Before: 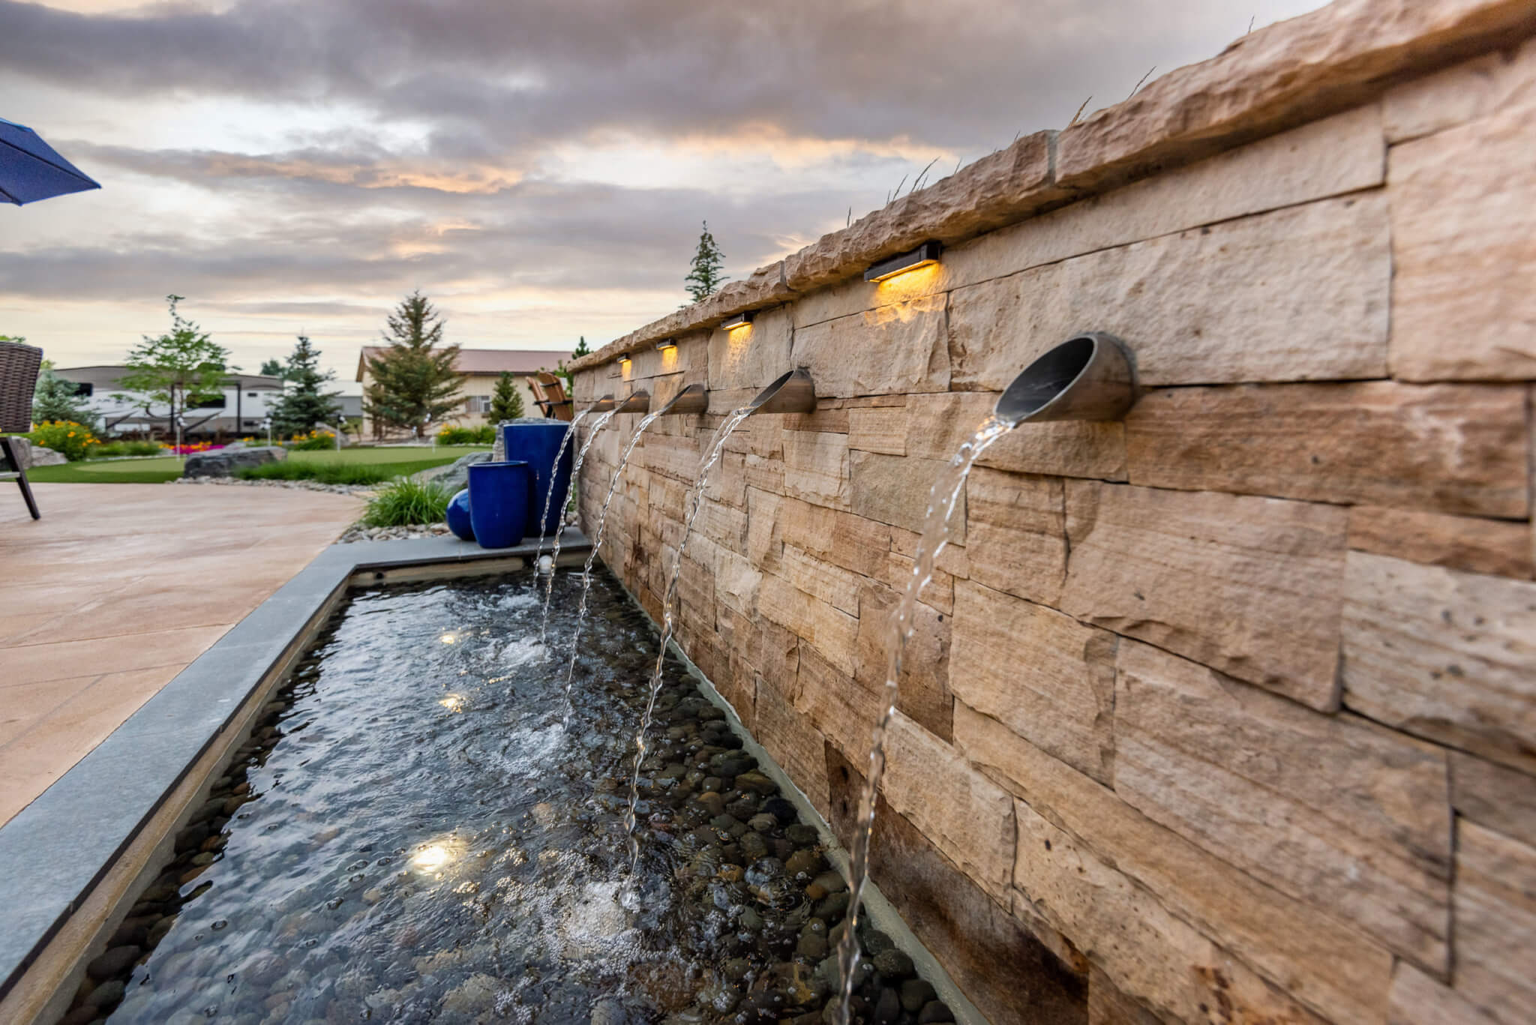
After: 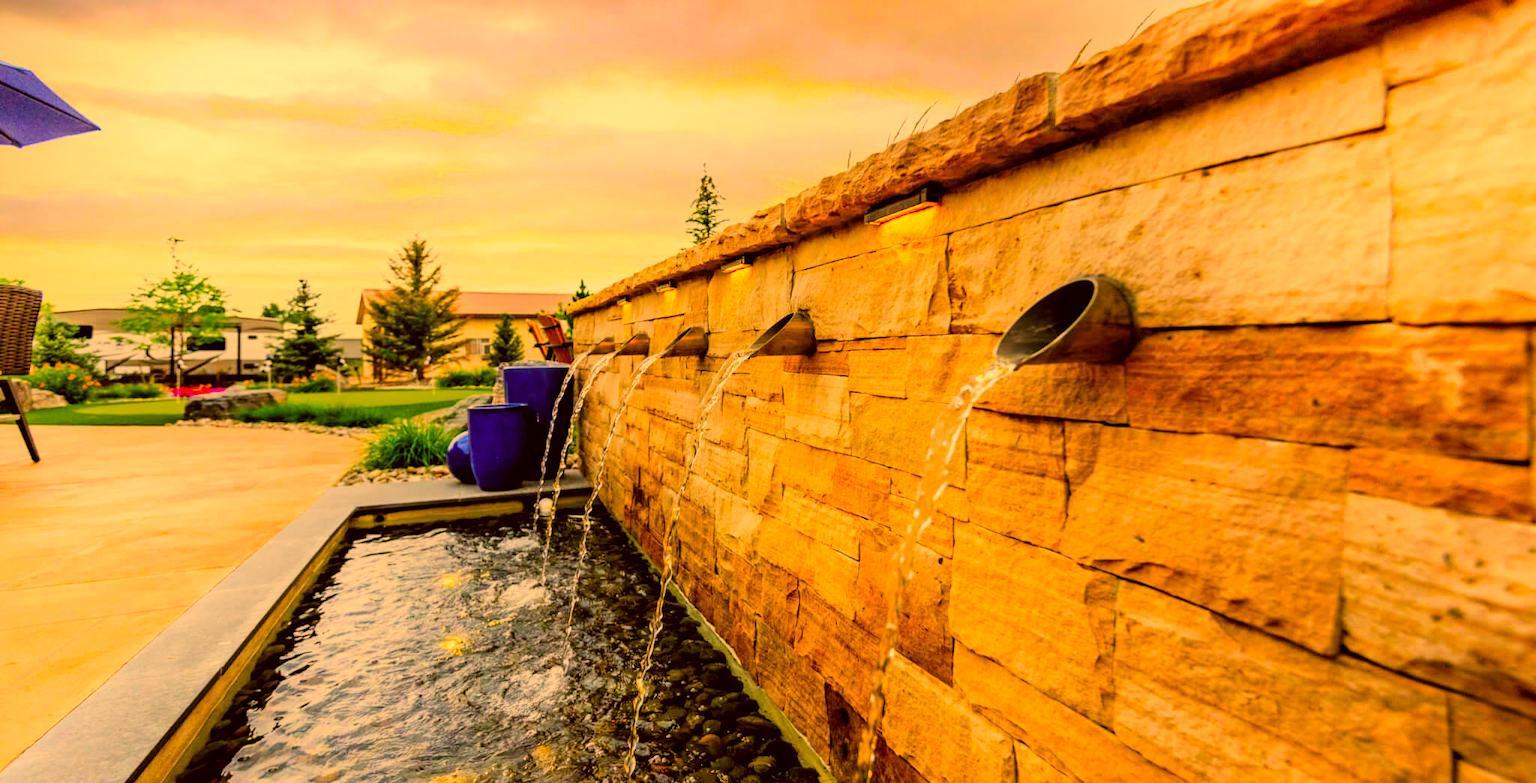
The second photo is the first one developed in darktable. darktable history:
local contrast: highlights 104%, shadows 102%, detail 120%, midtone range 0.2
shadows and highlights: highlights 68.94, soften with gaussian
exposure: black level correction 0, exposure 0.399 EV, compensate highlight preservation false
crop: top 5.642%, bottom 17.955%
filmic rgb: black relative exposure -7.65 EV, white relative exposure 4.56 EV, hardness 3.61, contrast 1.243
color correction: highlights a* 10.57, highlights b* 30.15, shadows a* 2.6, shadows b* 17.7, saturation 1.73
color balance rgb: highlights gain › chroma 1.075%, highlights gain › hue 60.09°, perceptual saturation grading › global saturation 29.365%
